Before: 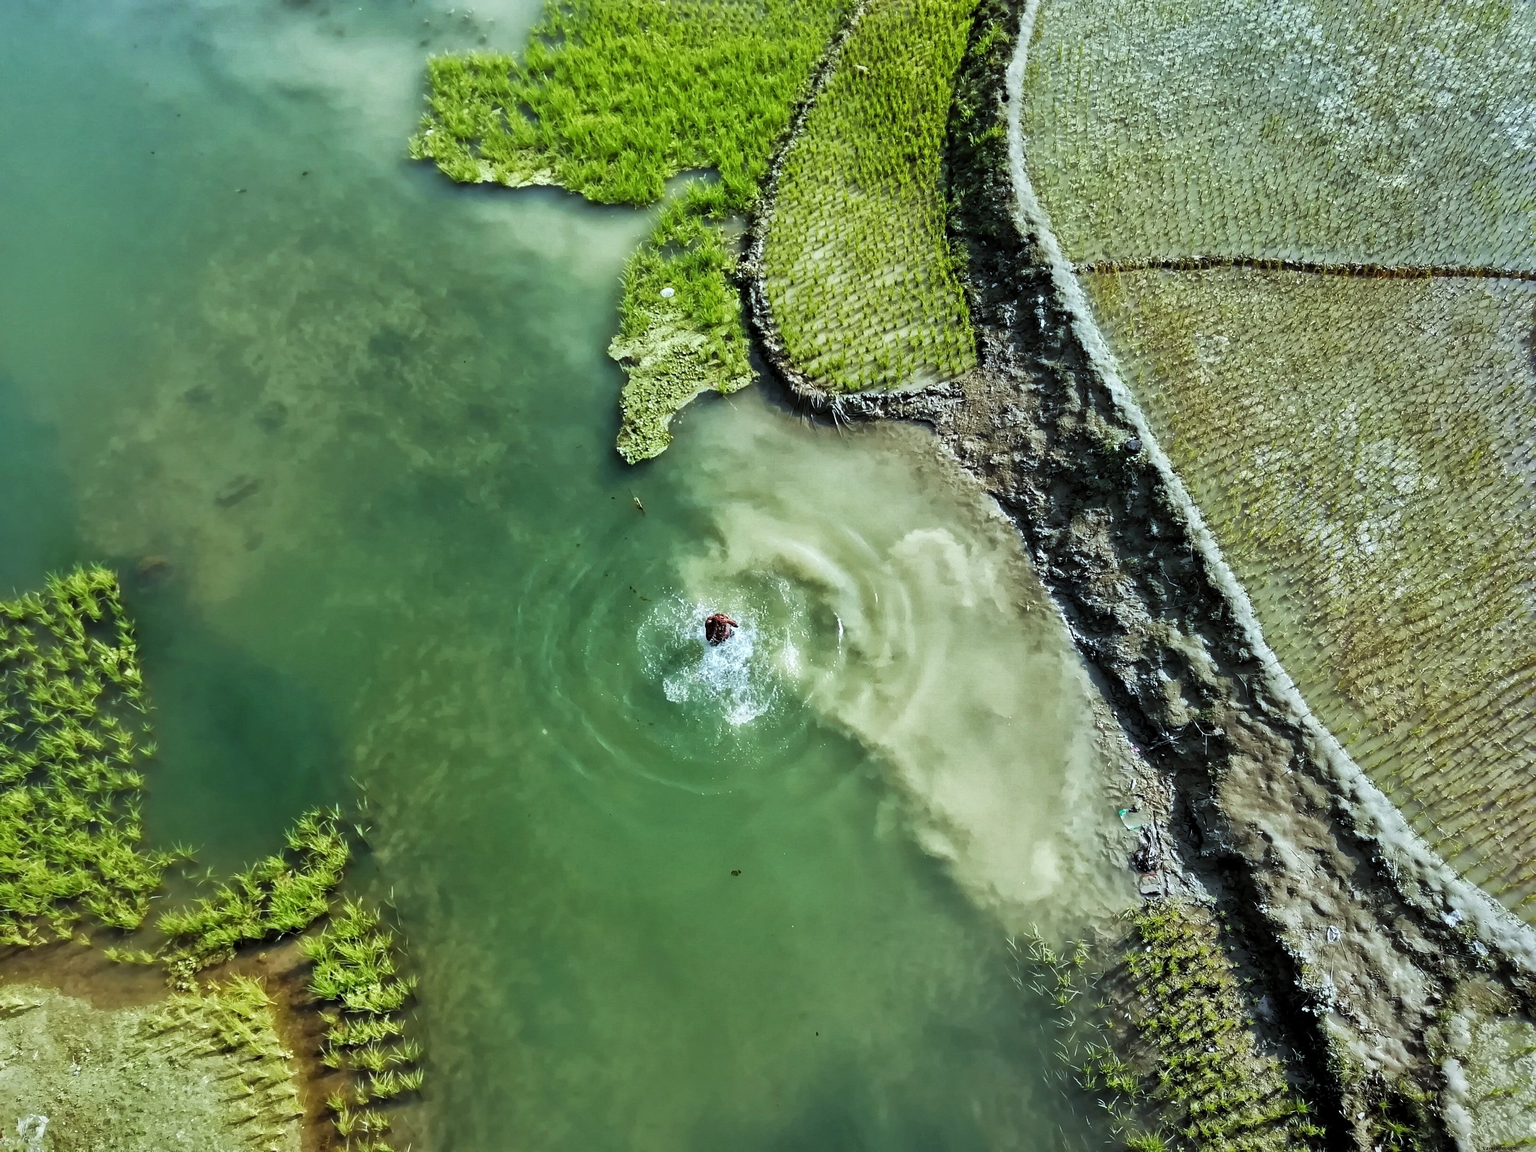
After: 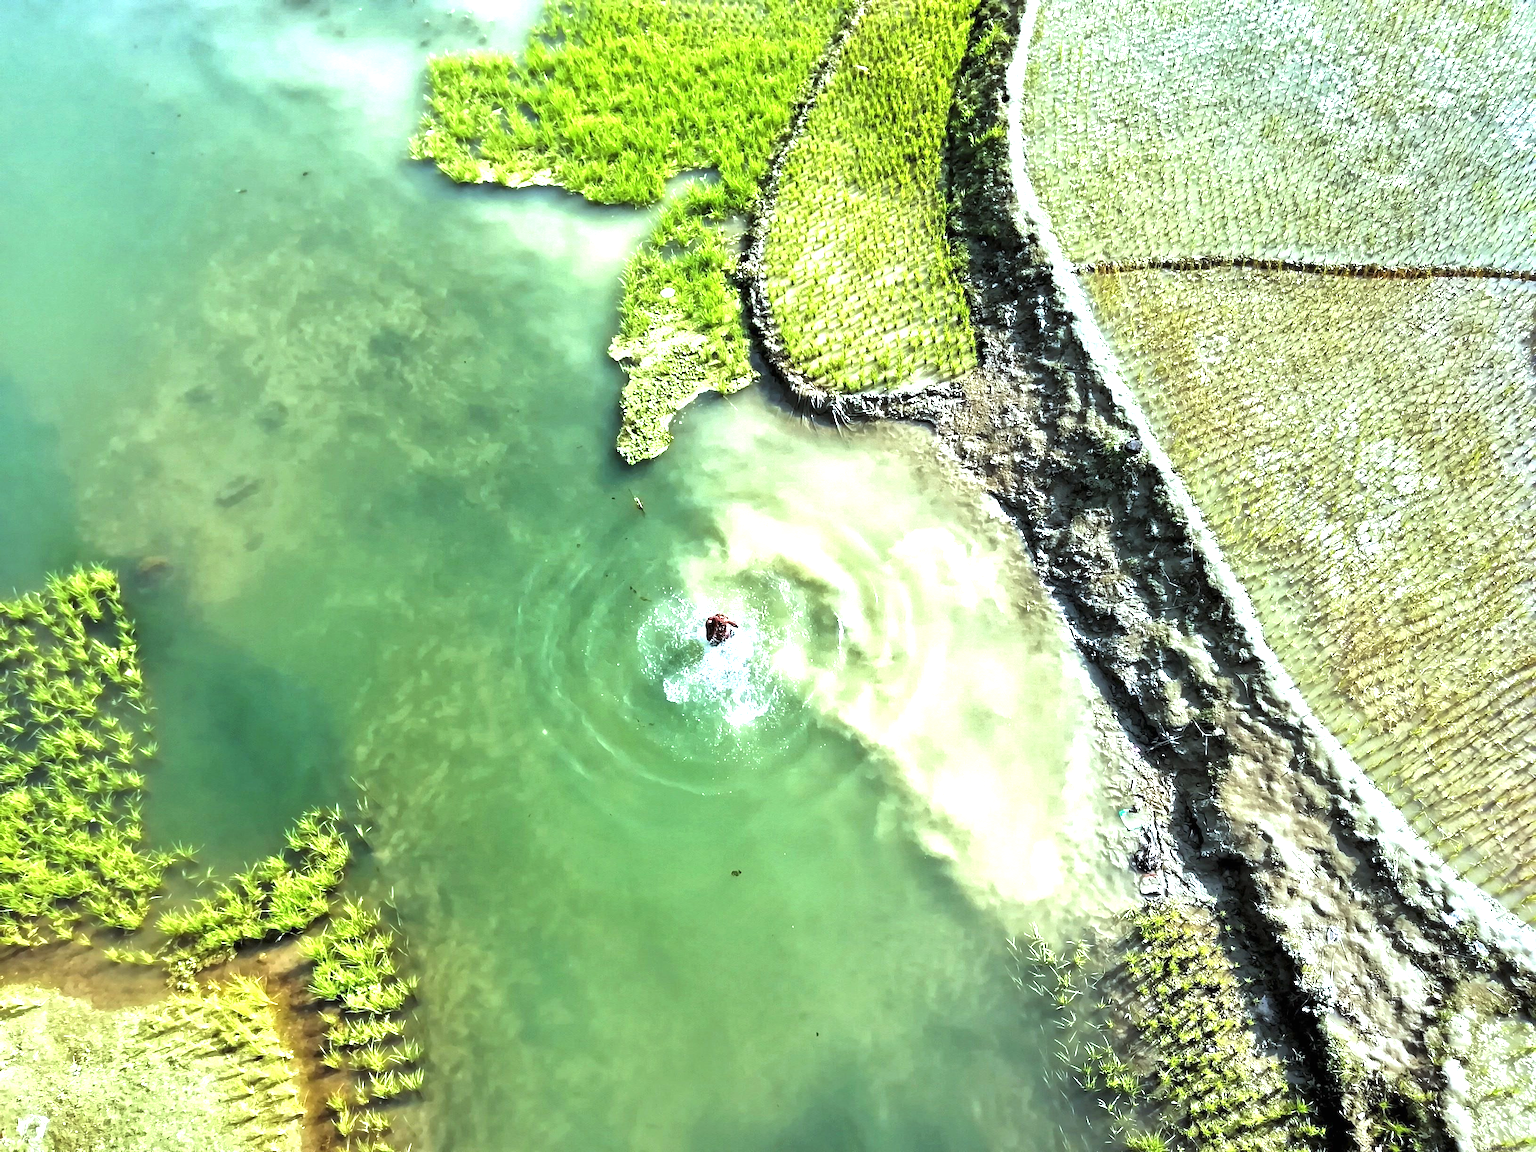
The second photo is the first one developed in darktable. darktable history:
exposure: black level correction 0, exposure 1.377 EV, compensate highlight preservation false
